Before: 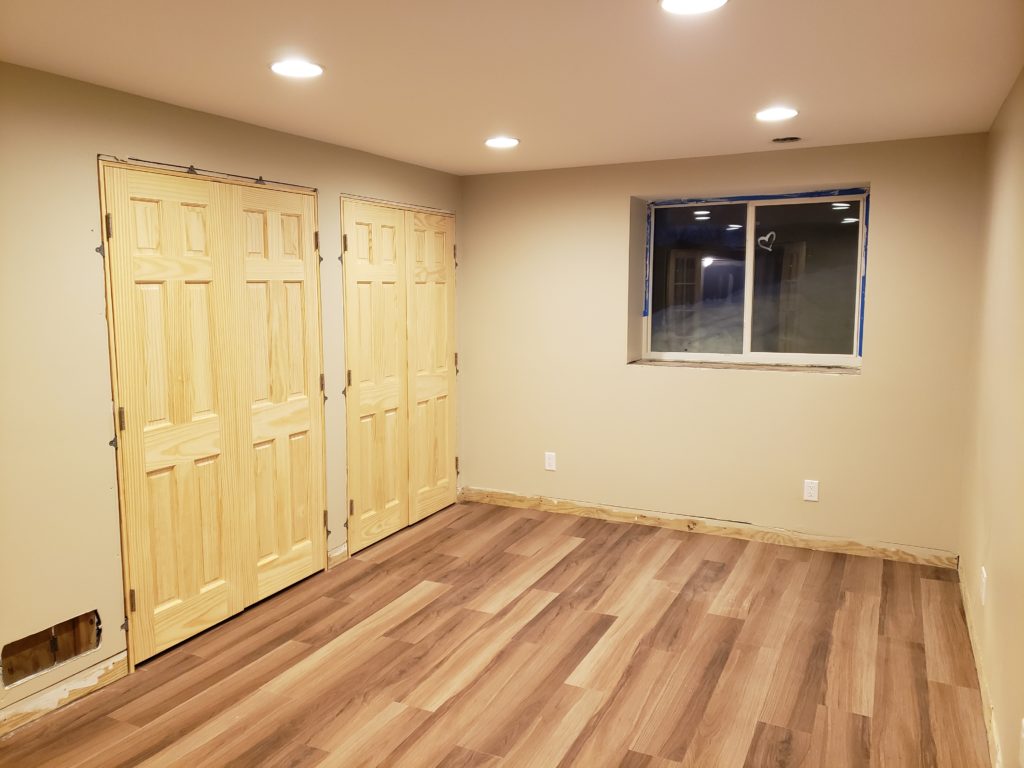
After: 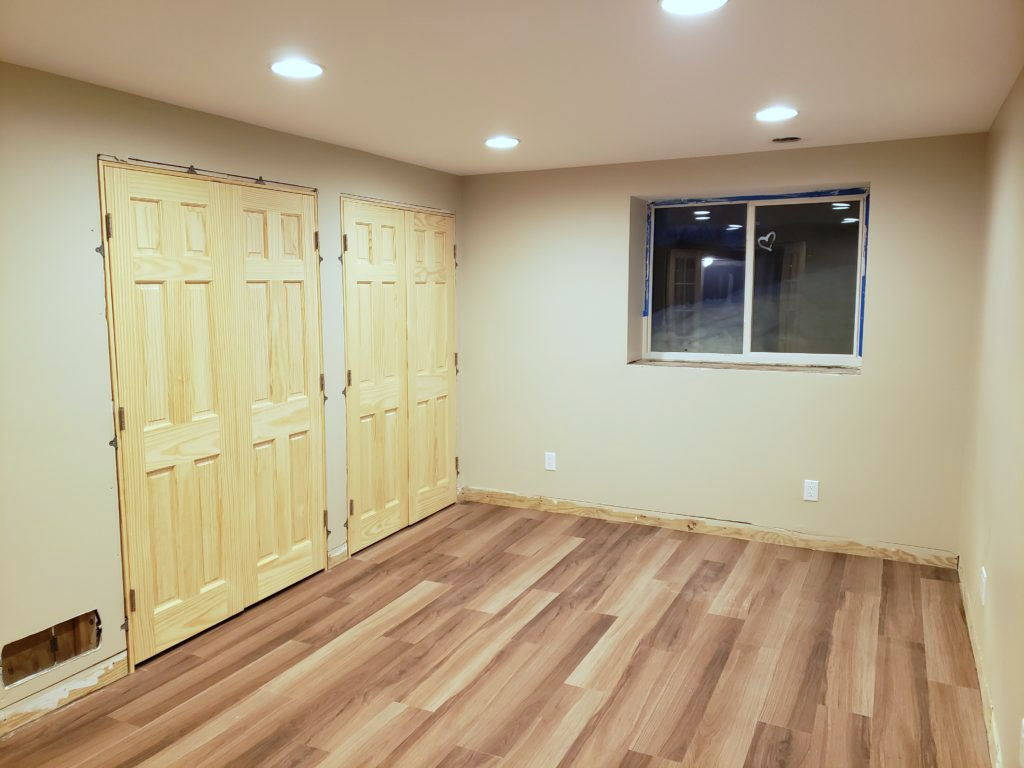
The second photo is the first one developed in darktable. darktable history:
color calibration: illuminant F (fluorescent), F source F9 (Cool White Deluxe 4150 K) – high CRI, x 0.374, y 0.373, temperature 4163.62 K, saturation algorithm version 1 (2020)
